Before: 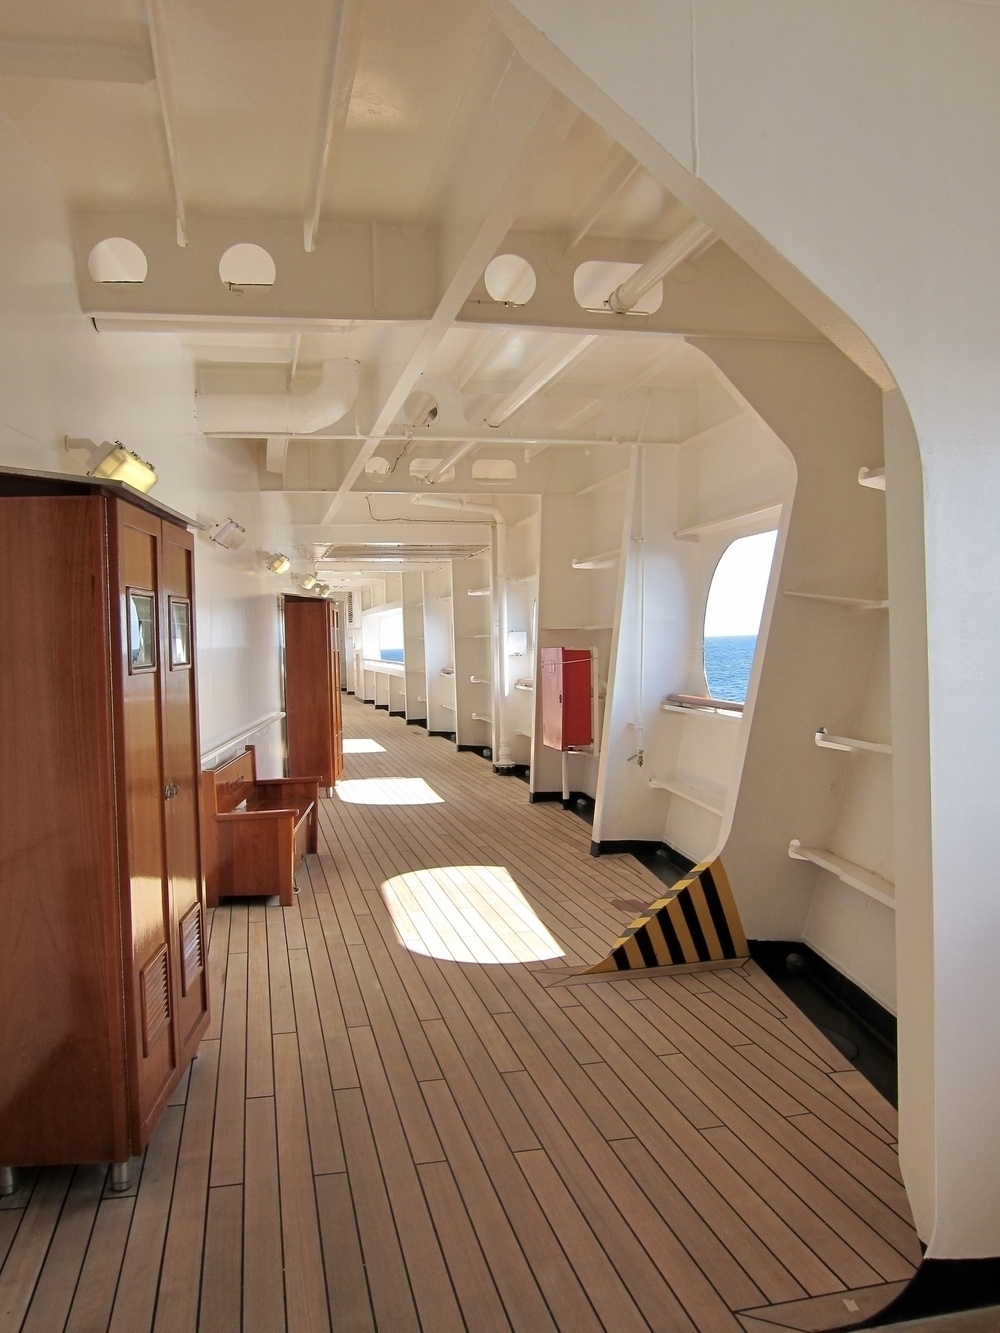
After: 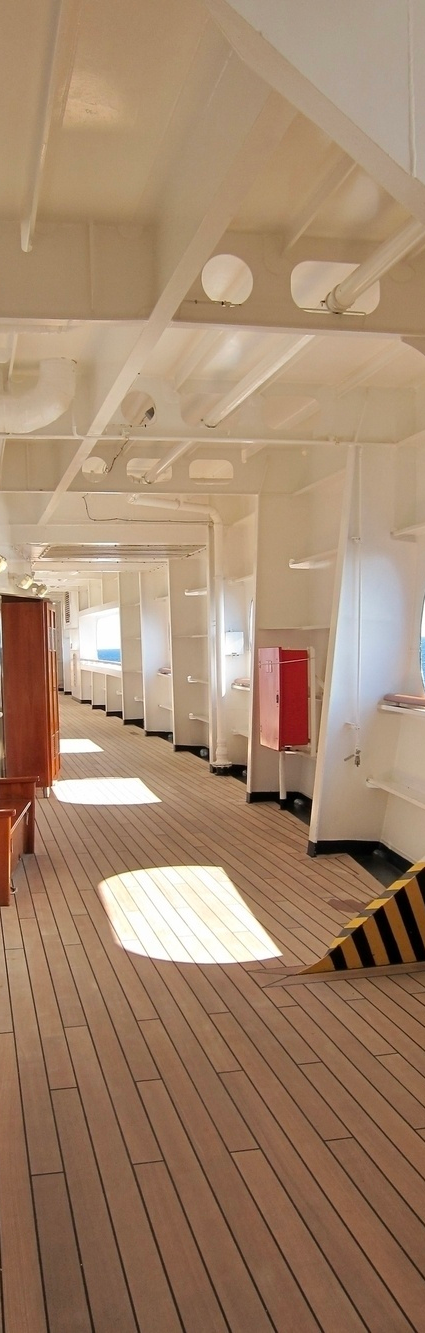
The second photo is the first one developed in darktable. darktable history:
crop: left 28.33%, right 29.118%
